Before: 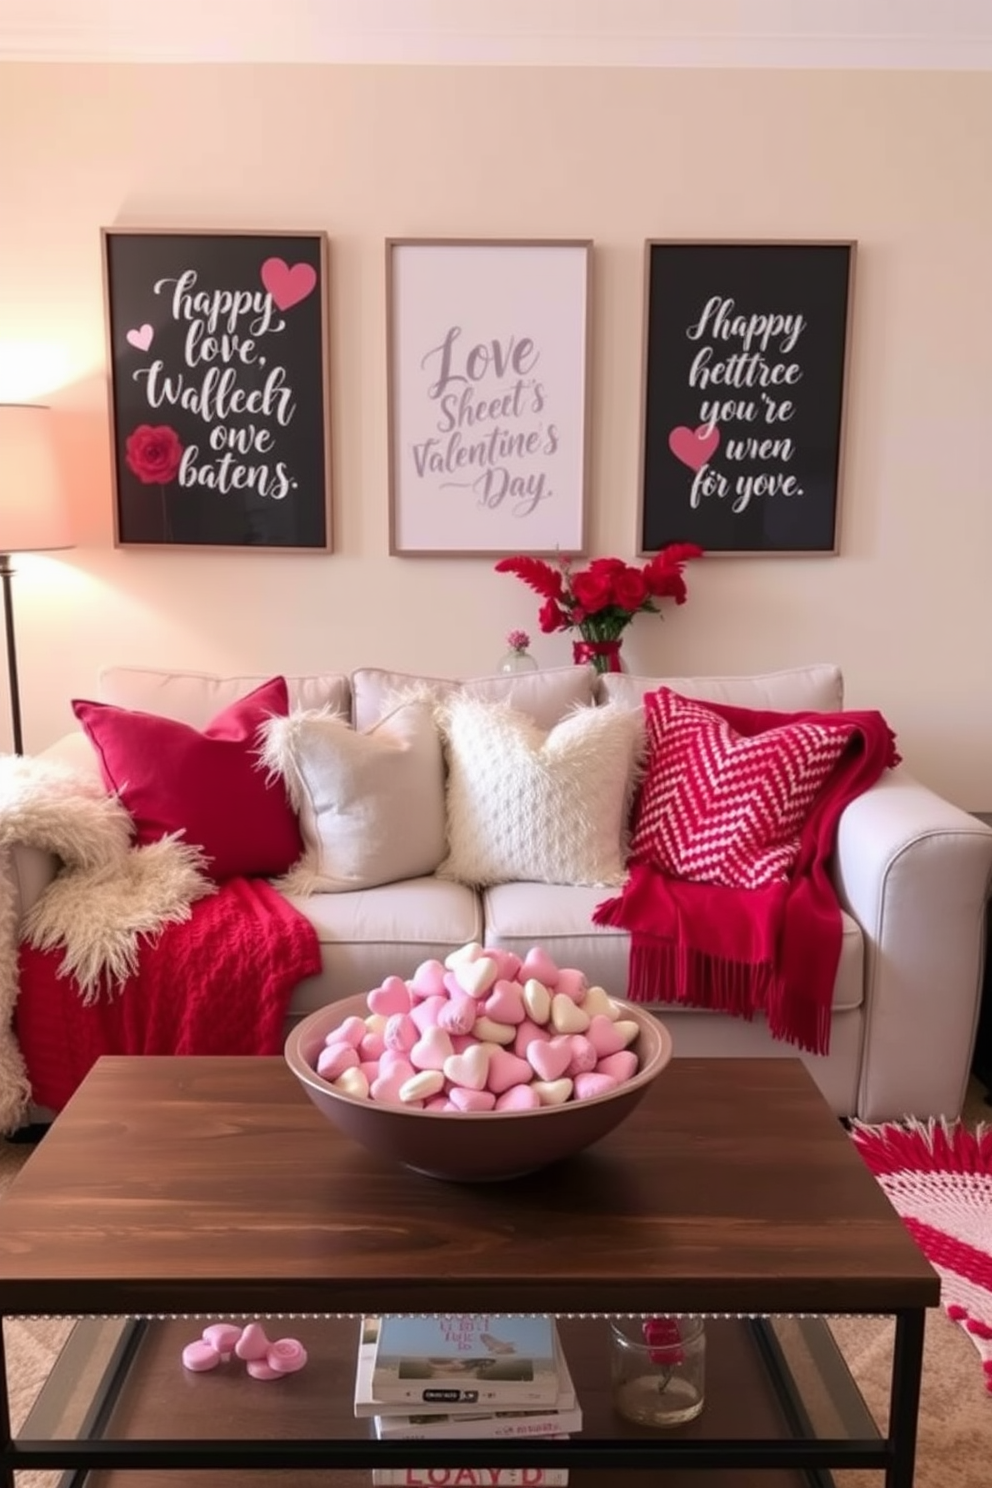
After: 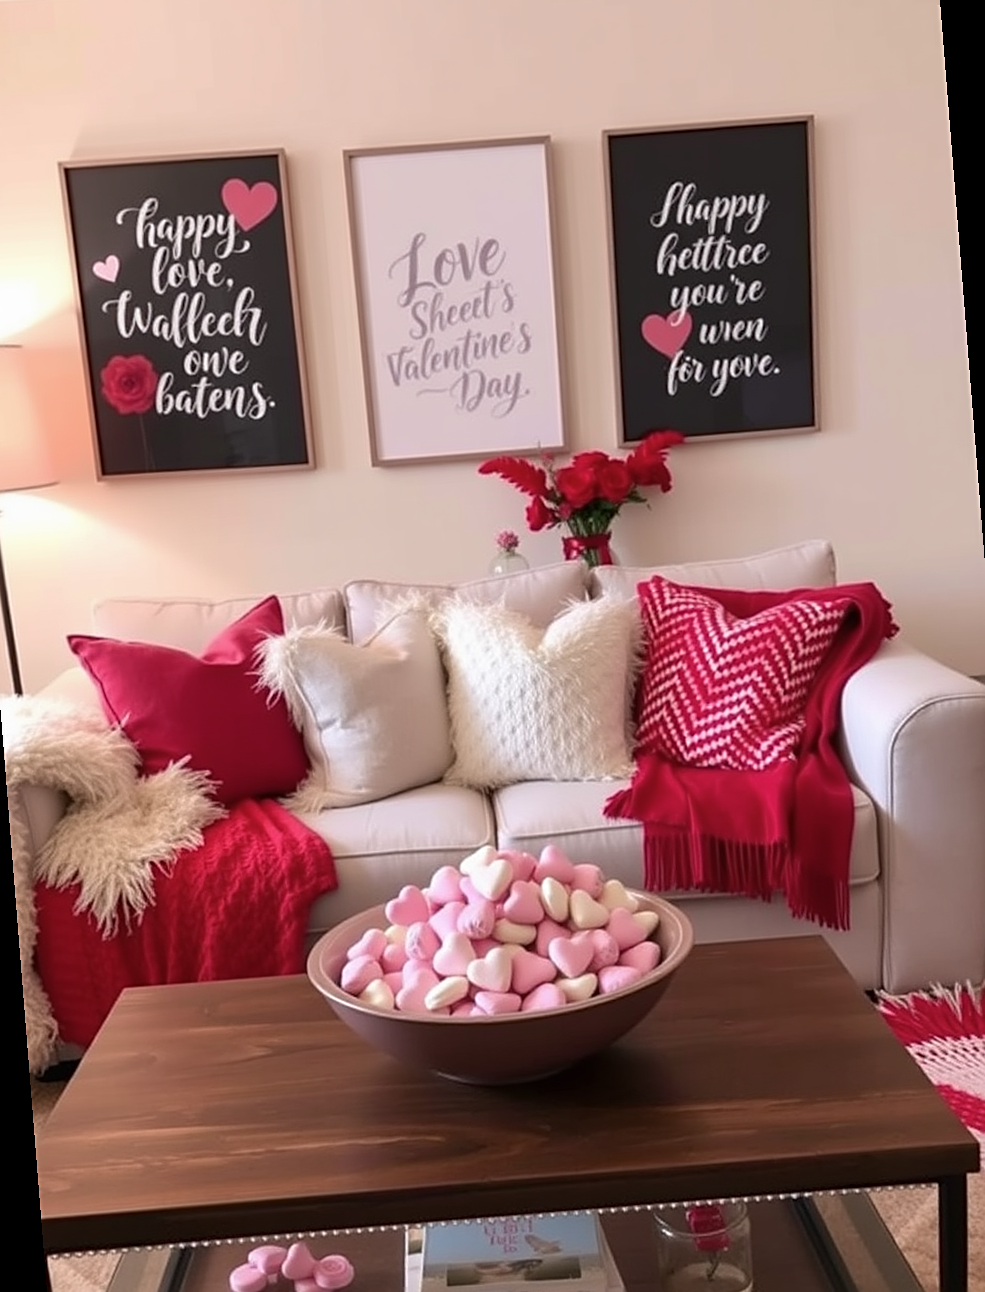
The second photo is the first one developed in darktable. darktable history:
color correction: highlights a* 0.003, highlights b* -0.283
contrast brightness saturation: saturation -0.05
sharpen: on, module defaults
rotate and perspective: rotation -4.57°, crop left 0.054, crop right 0.944, crop top 0.087, crop bottom 0.914
